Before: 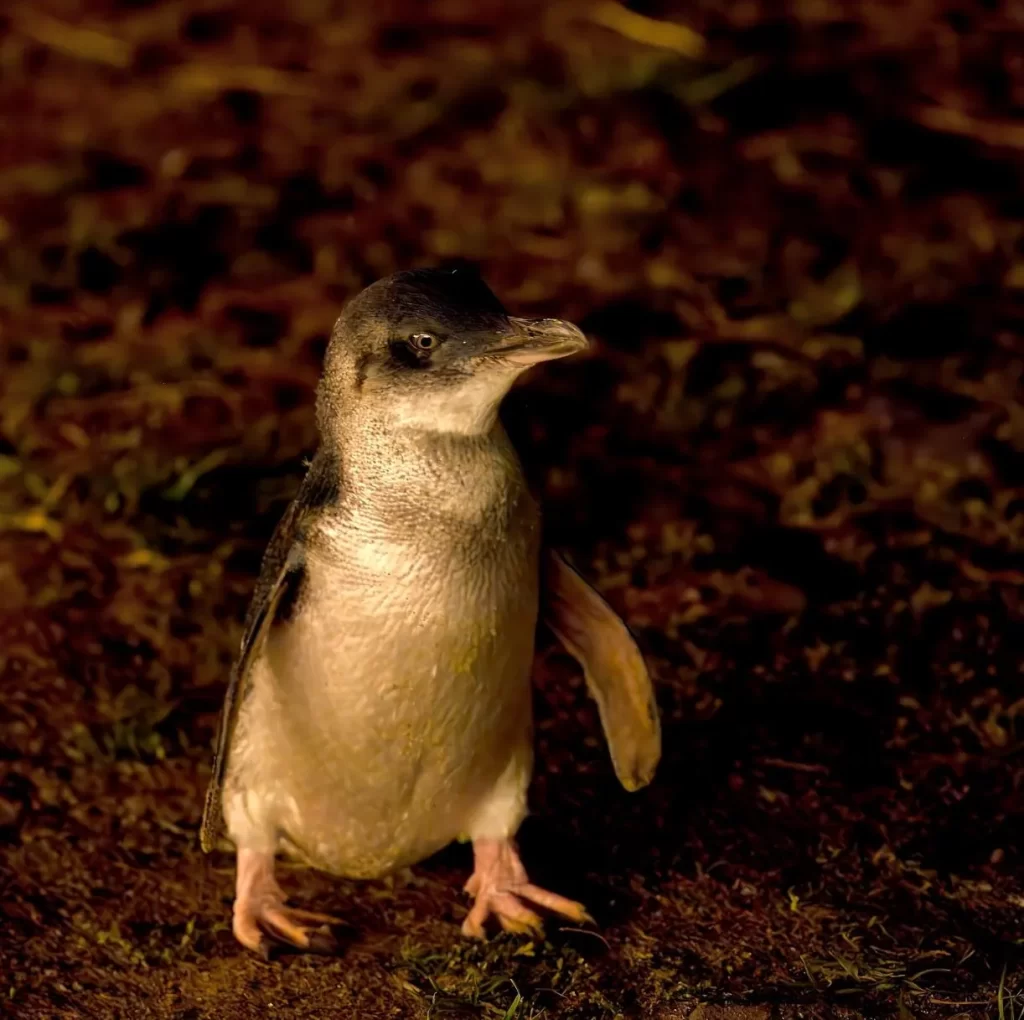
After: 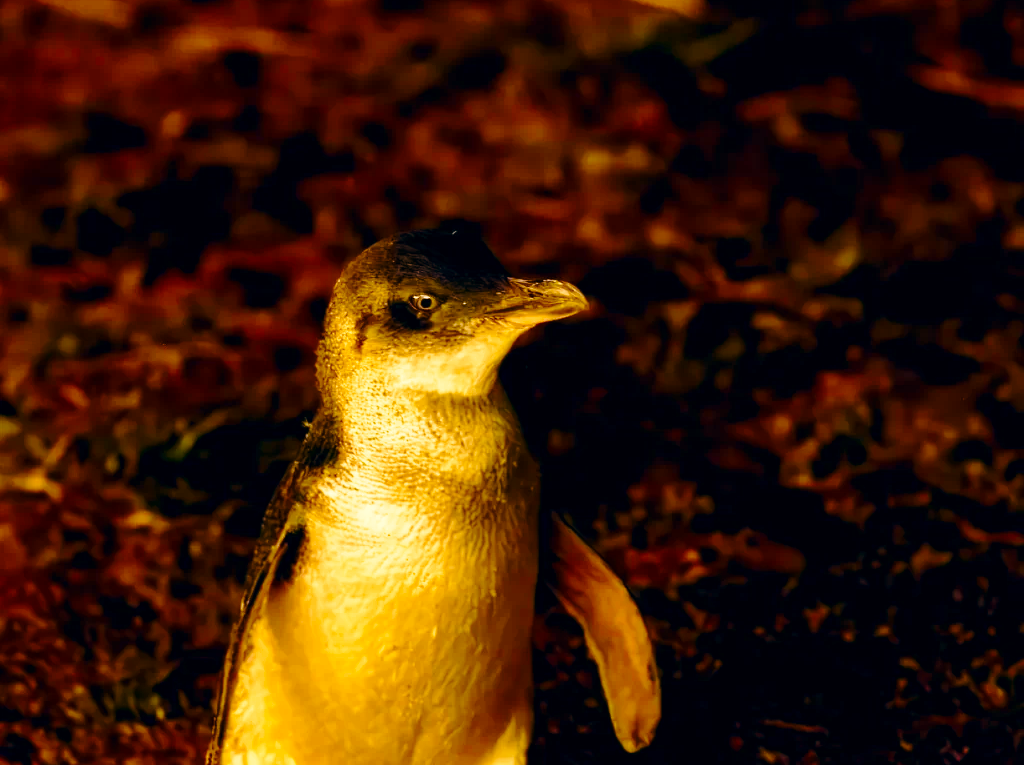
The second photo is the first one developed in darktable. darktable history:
crop: top 3.857%, bottom 21.132%
color contrast: green-magenta contrast 1.12, blue-yellow contrast 1.95, unbound 0
color balance: lift [0.998, 0.998, 1.001, 1.002], gamma [0.995, 1.025, 0.992, 0.975], gain [0.995, 1.02, 0.997, 0.98]
base curve: curves: ch0 [(0, 0) (0.028, 0.03) (0.121, 0.232) (0.46, 0.748) (0.859, 0.968) (1, 1)], preserve colors none
